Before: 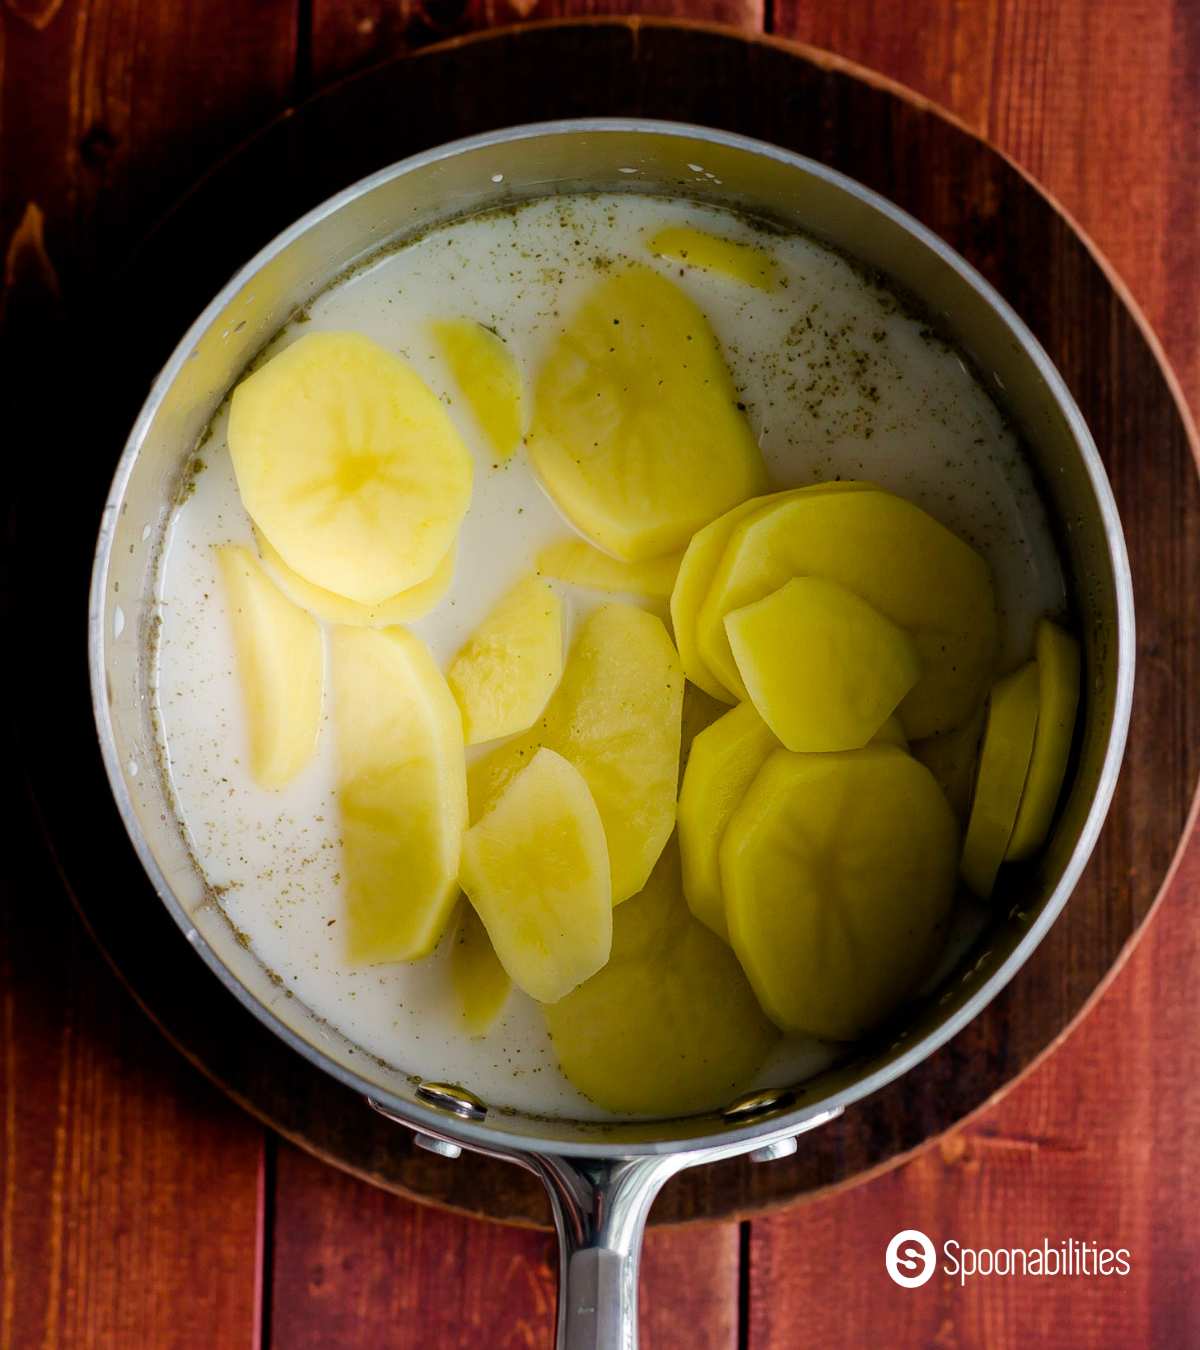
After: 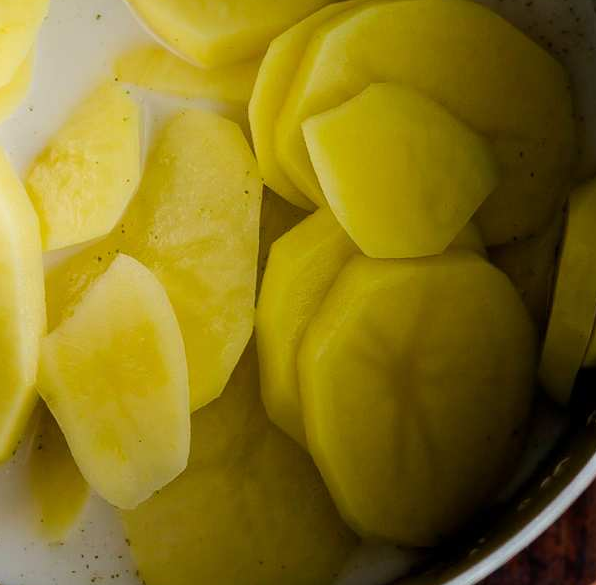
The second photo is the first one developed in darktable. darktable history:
crop: left 35.199%, top 36.597%, right 15.055%, bottom 20.016%
